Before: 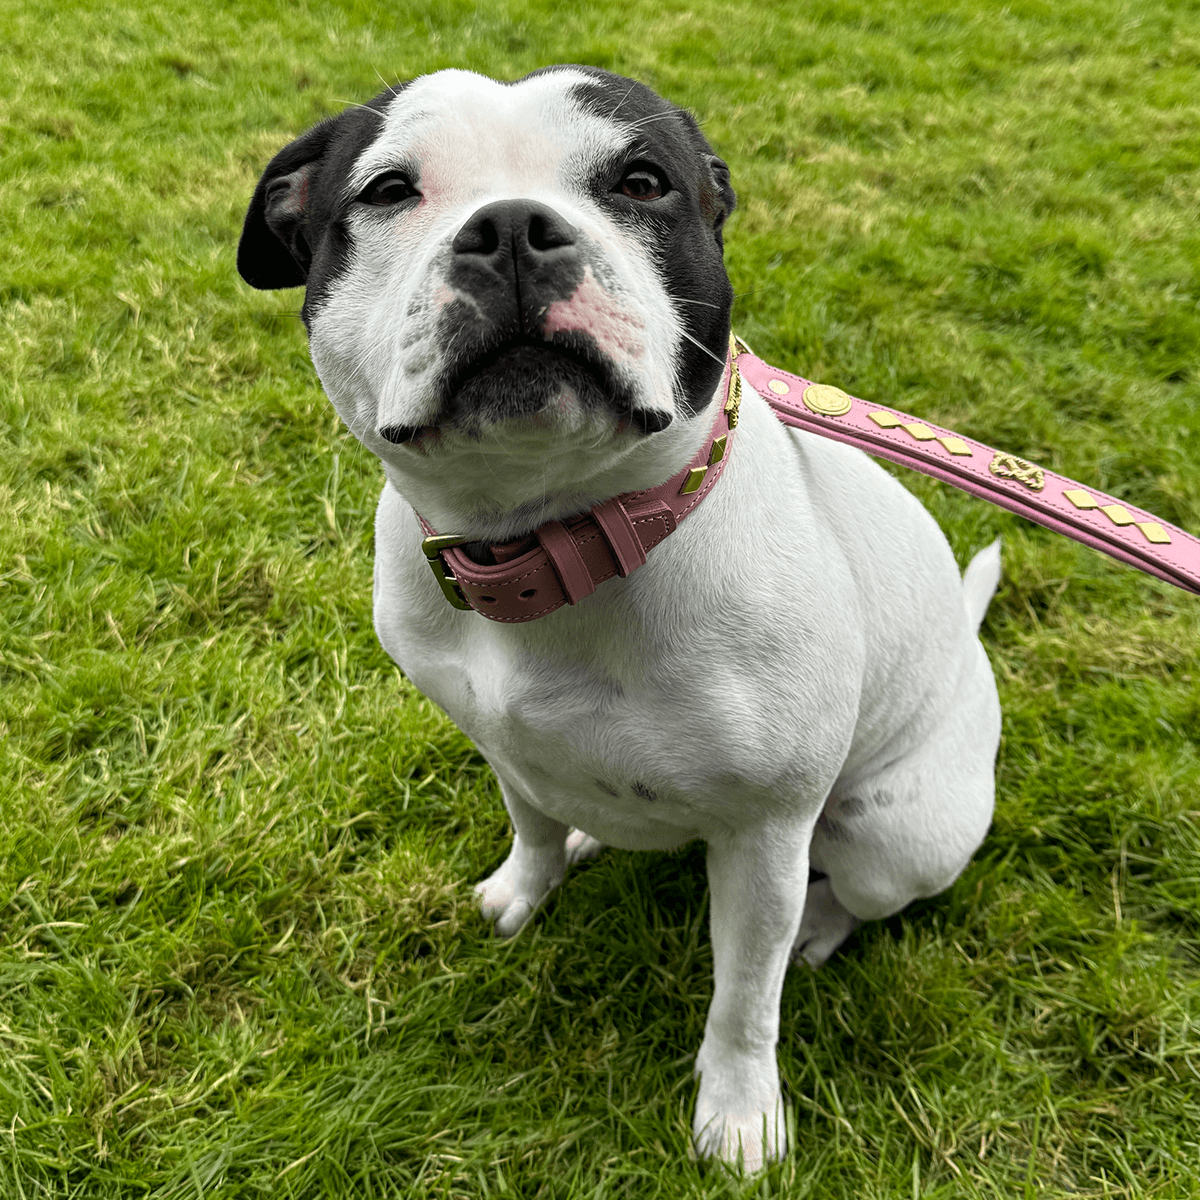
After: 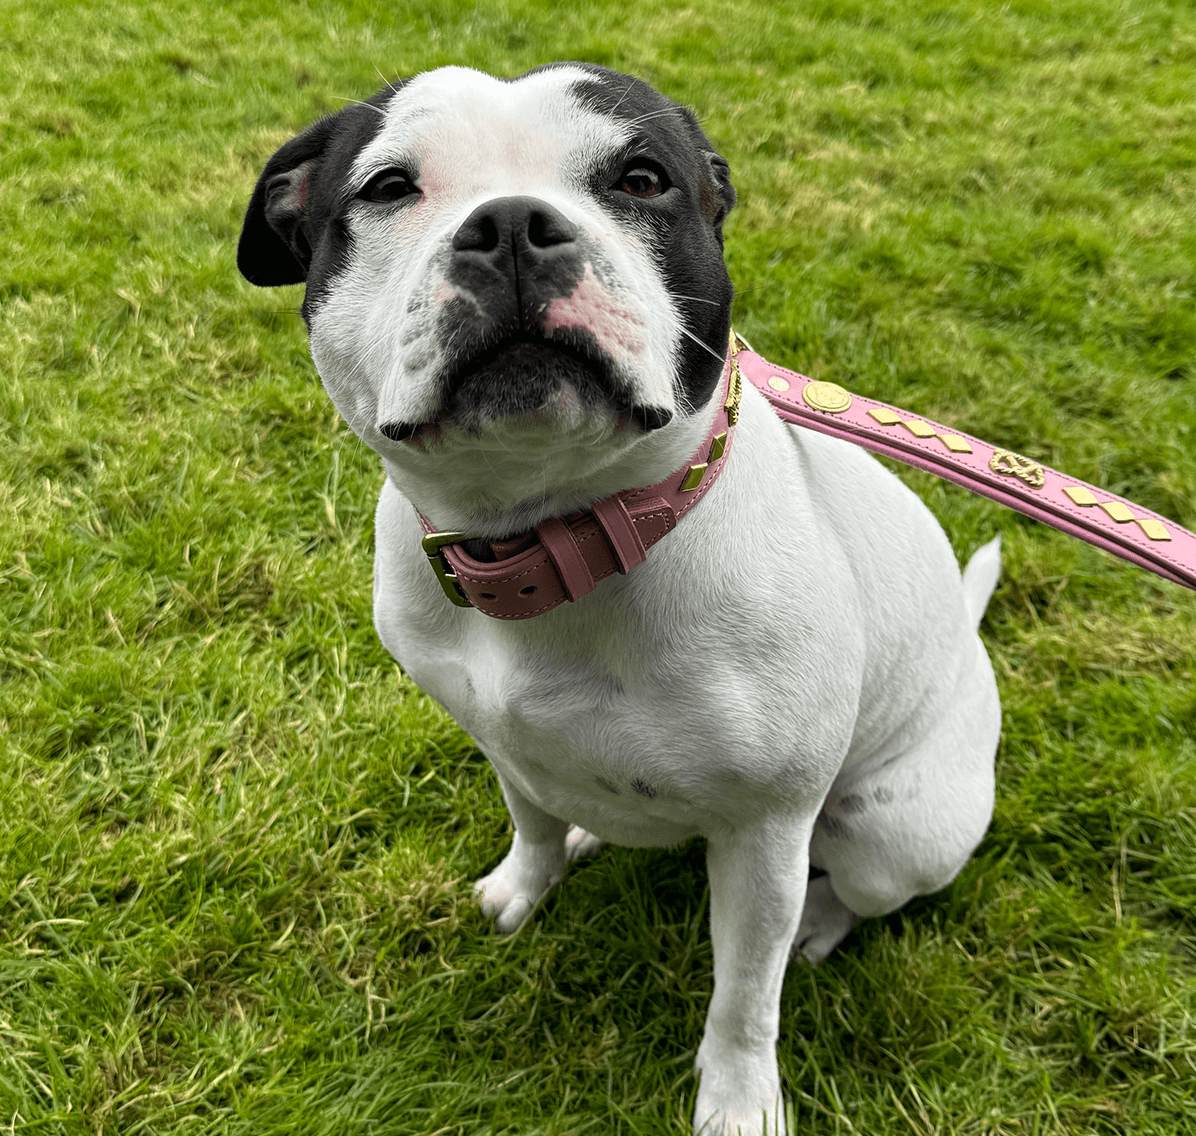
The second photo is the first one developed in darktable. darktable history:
crop: top 0.271%, right 0.261%, bottom 5.001%
